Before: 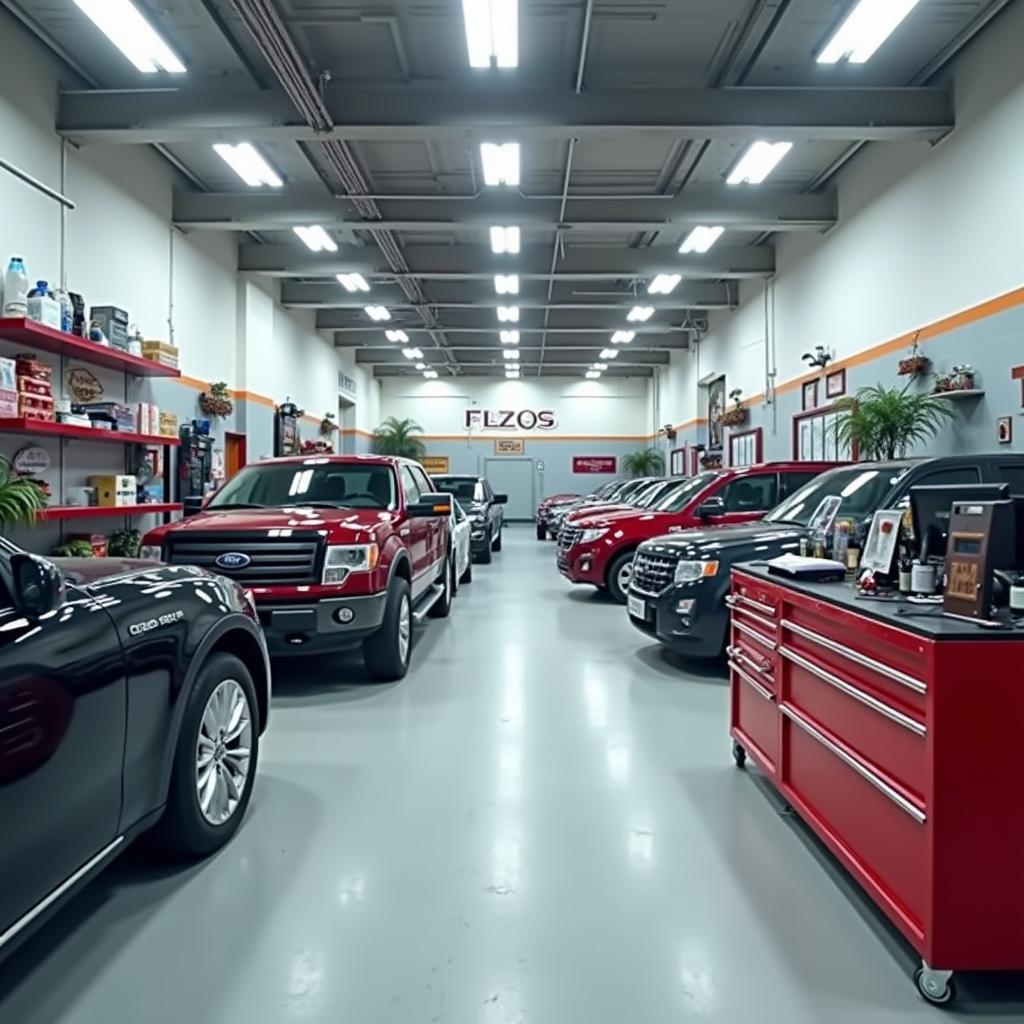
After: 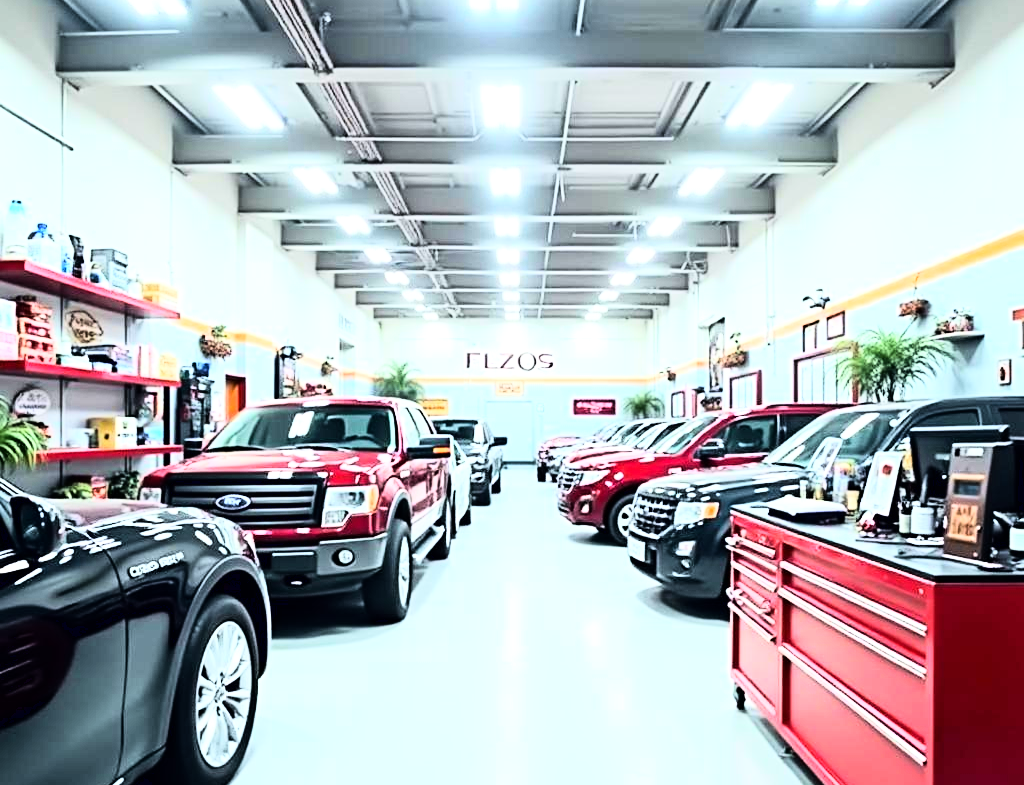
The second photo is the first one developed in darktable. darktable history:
rgb curve: curves: ch0 [(0, 0) (0.21, 0.15) (0.24, 0.21) (0.5, 0.75) (0.75, 0.96) (0.89, 0.99) (1, 1)]; ch1 [(0, 0.02) (0.21, 0.13) (0.25, 0.2) (0.5, 0.67) (0.75, 0.9) (0.89, 0.97) (1, 1)]; ch2 [(0, 0.02) (0.21, 0.13) (0.25, 0.2) (0.5, 0.67) (0.75, 0.9) (0.89, 0.97) (1, 1)], compensate middle gray true
exposure: black level correction 0.001, exposure 0.955 EV, compensate exposure bias true, compensate highlight preservation false
crop: top 5.667%, bottom 17.637%
